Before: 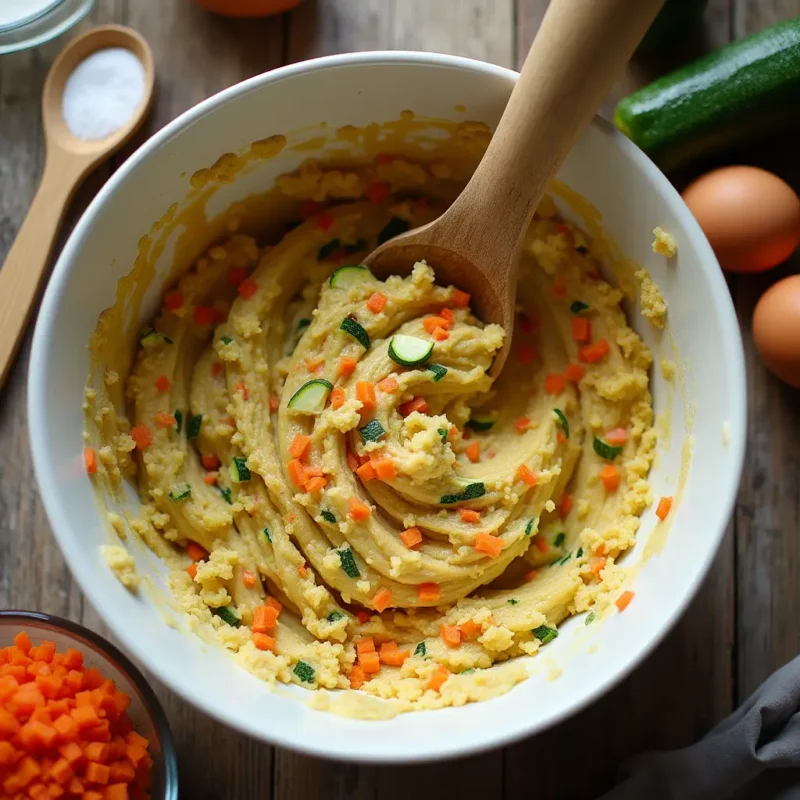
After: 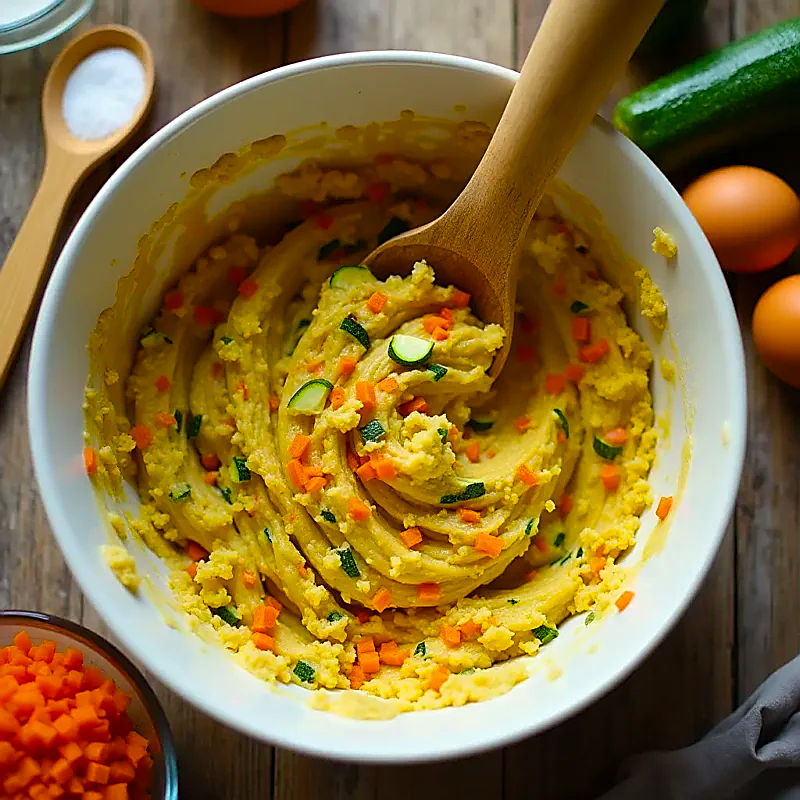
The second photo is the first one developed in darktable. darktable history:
color correction: highlights b* 3
color balance rgb: linear chroma grading › global chroma 15%, perceptual saturation grading › global saturation 30%
sharpen: radius 1.4, amount 1.25, threshold 0.7
shadows and highlights: shadows 37.27, highlights -28.18, soften with gaussian
